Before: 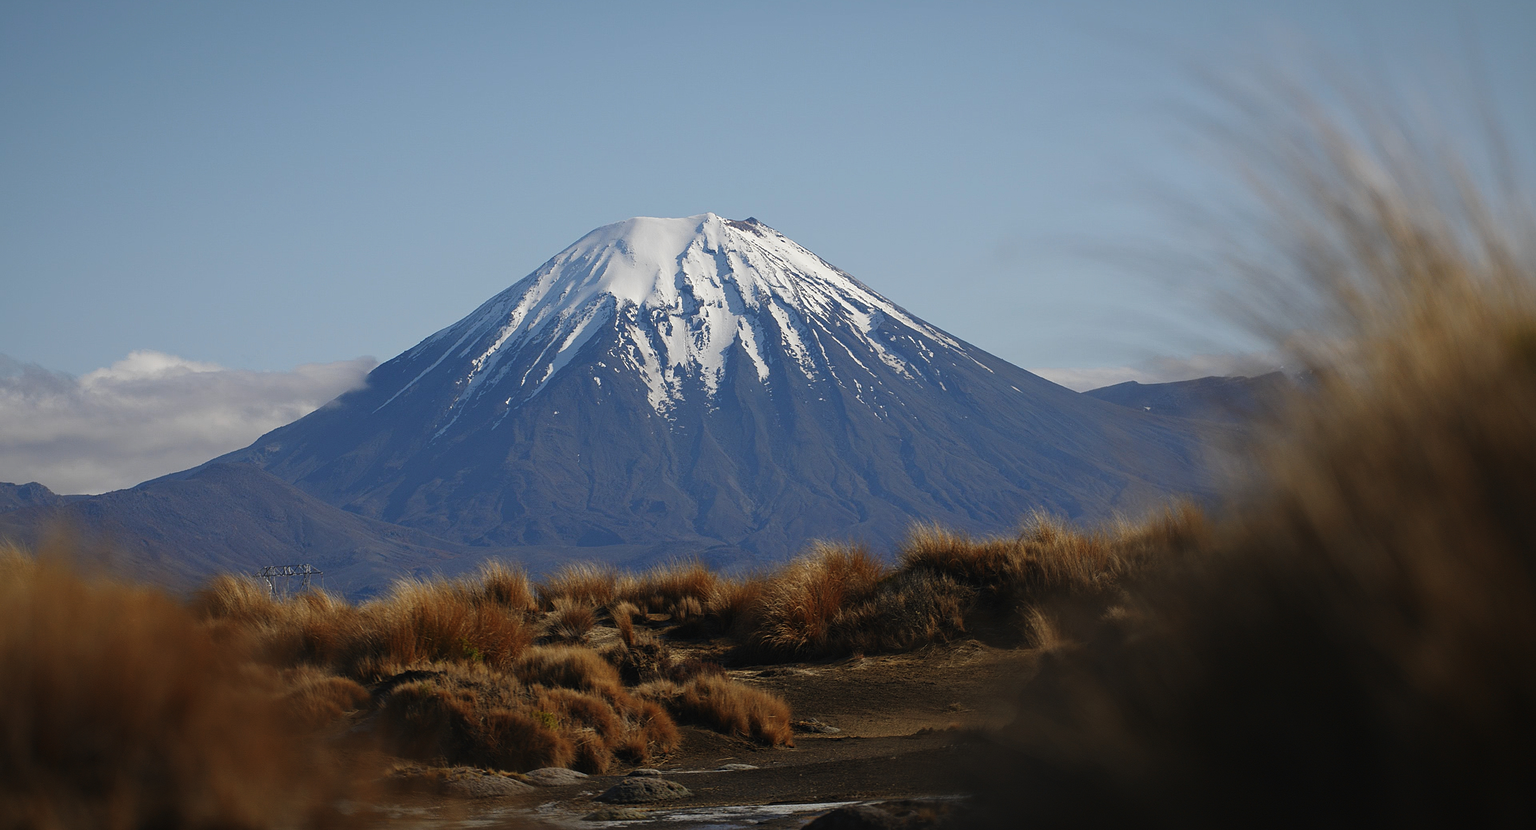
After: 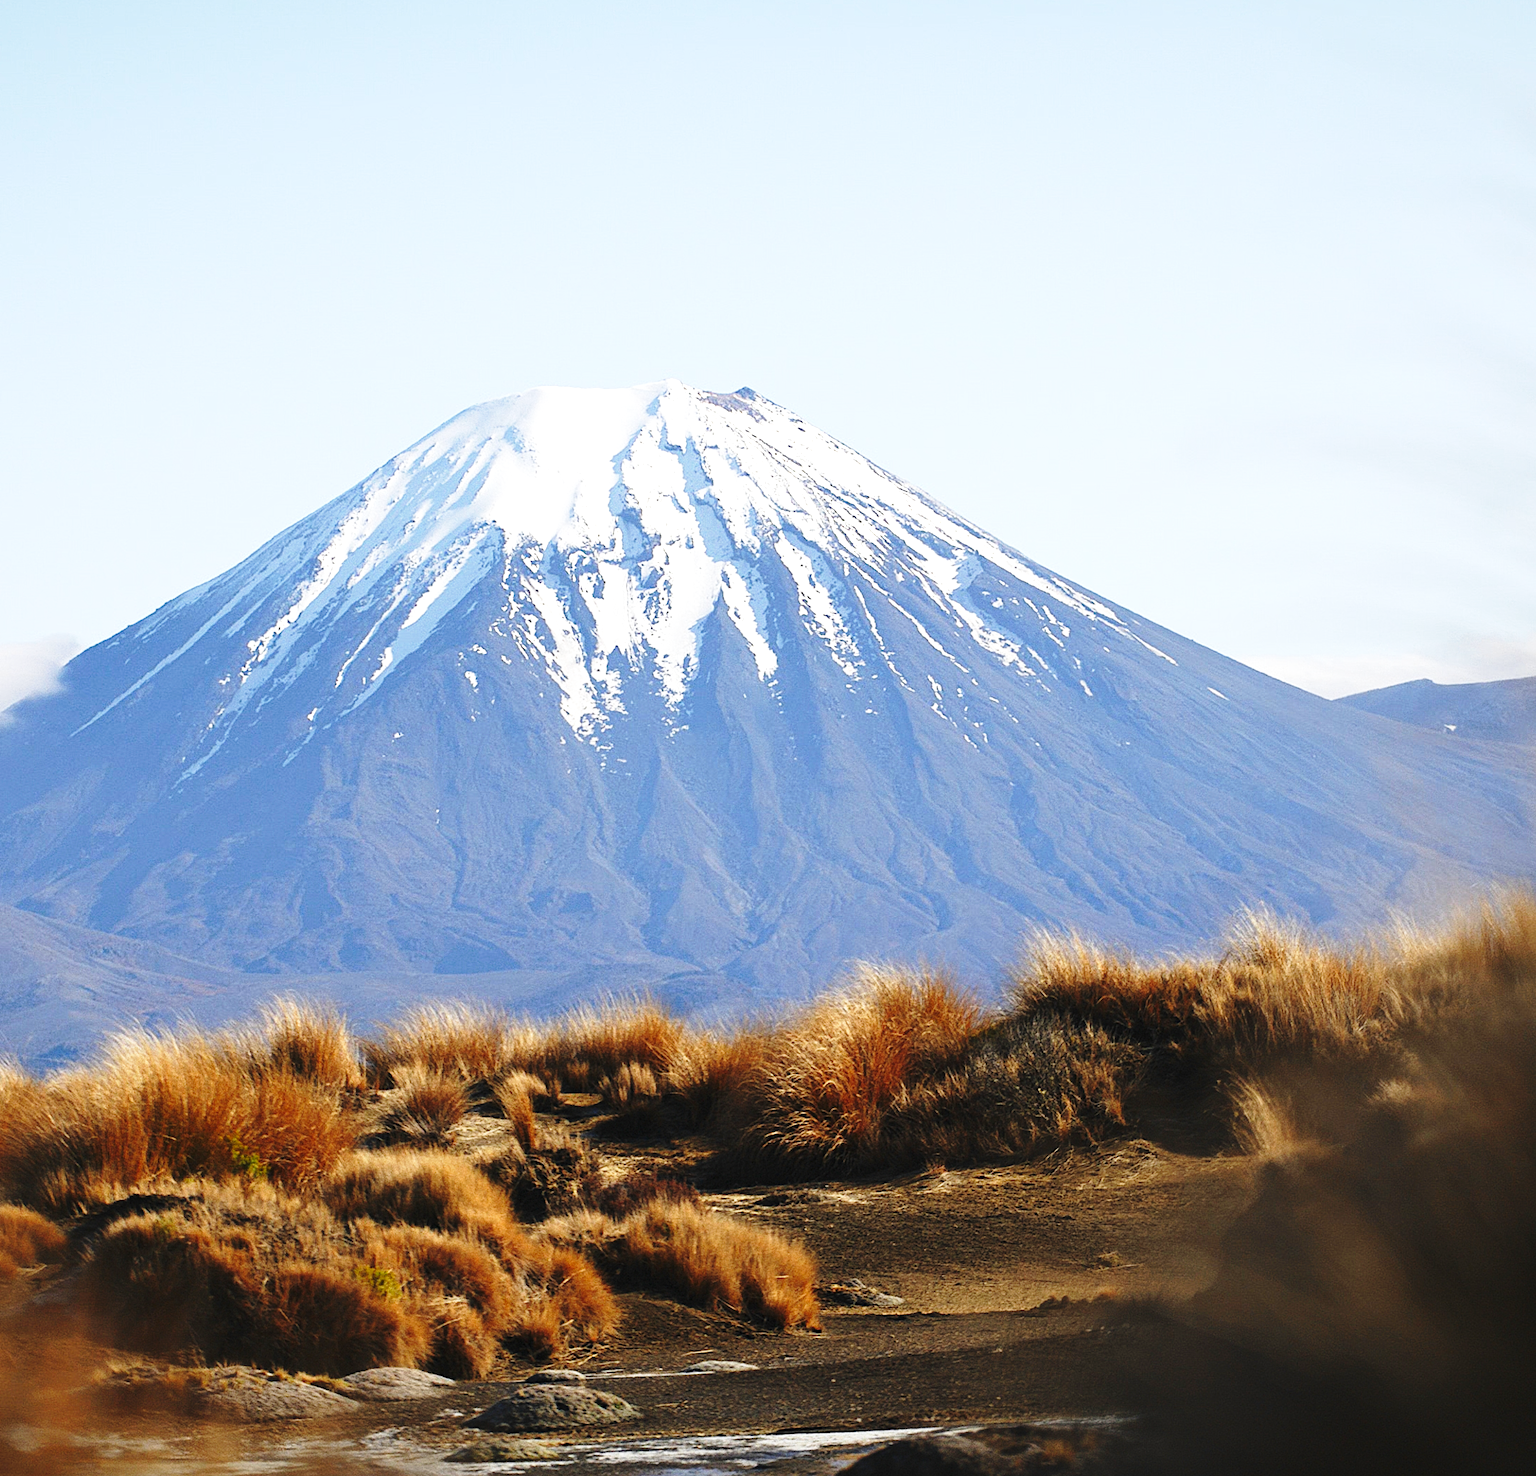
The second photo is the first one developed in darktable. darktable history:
exposure: black level correction 0.001, exposure 1.05 EV, compensate exposure bias true, compensate highlight preservation false
base curve: curves: ch0 [(0, 0) (0.028, 0.03) (0.121, 0.232) (0.46, 0.748) (0.859, 0.968) (1, 1)], preserve colors none
crop: left 21.674%, right 22.086%
